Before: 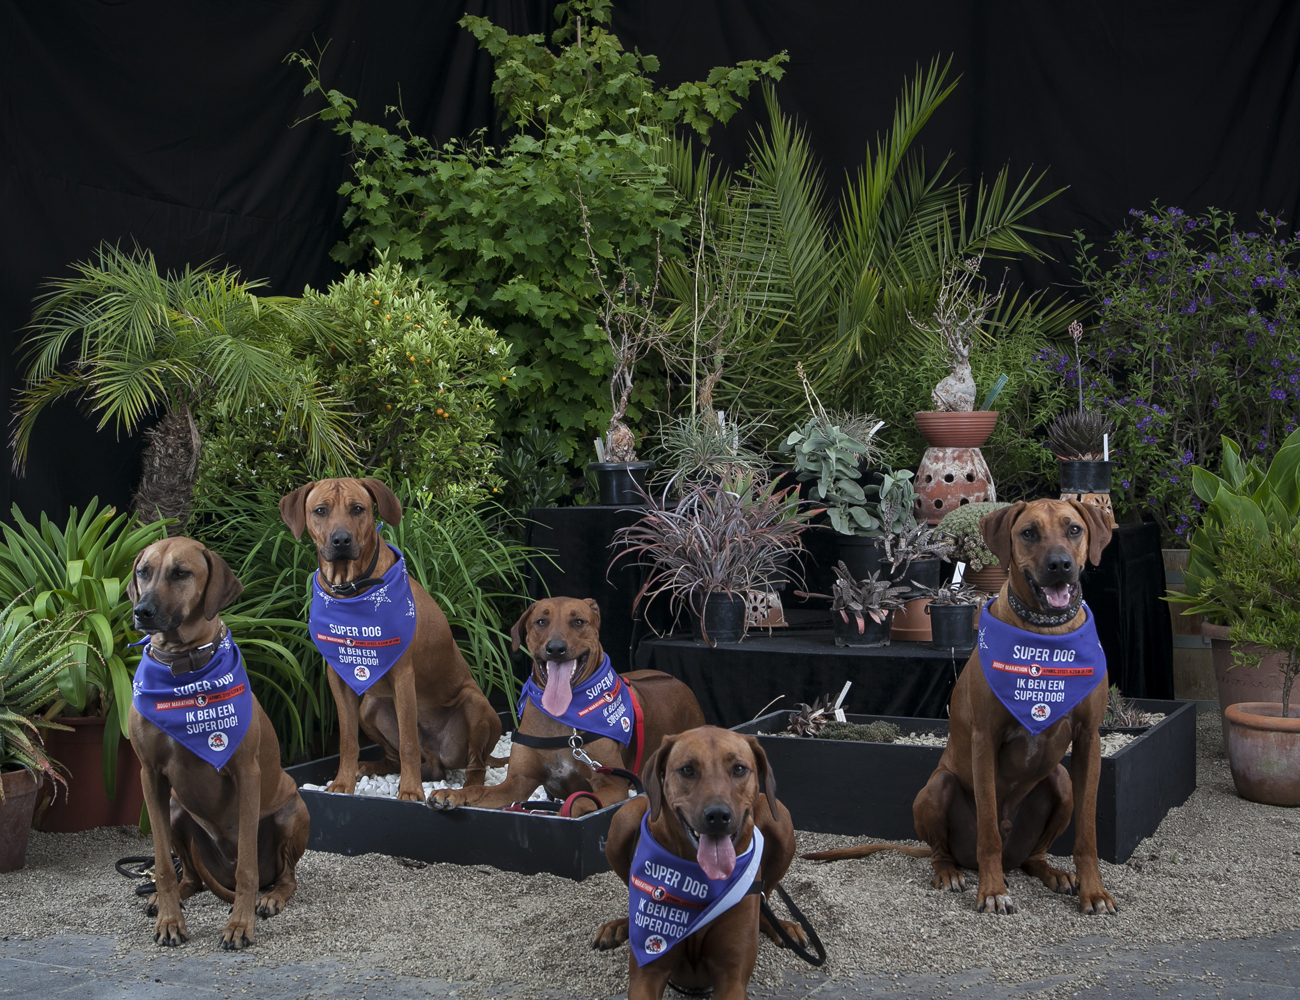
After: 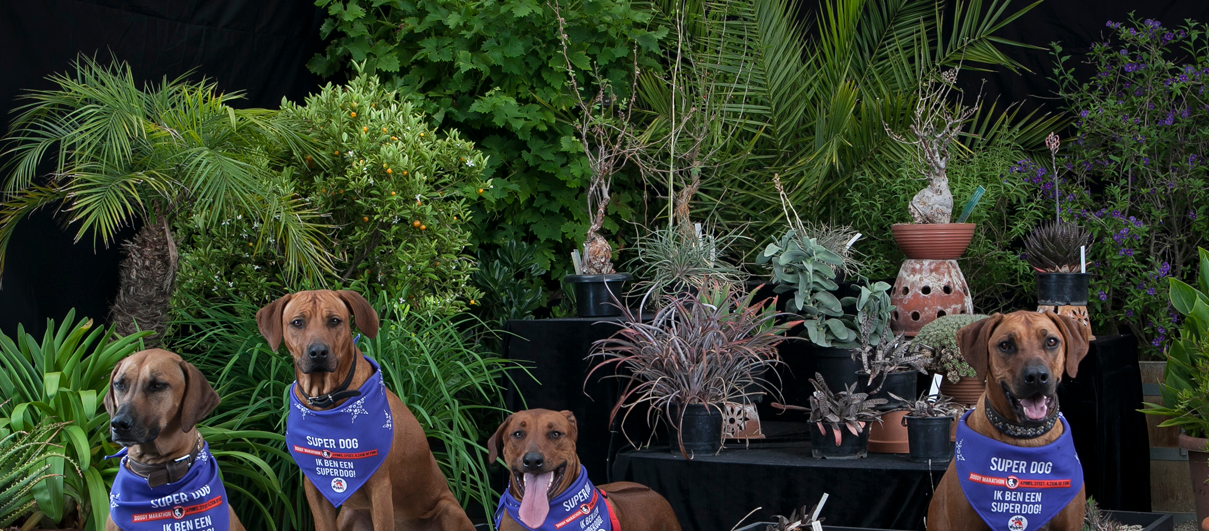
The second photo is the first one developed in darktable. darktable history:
crop: left 1.838%, top 18.894%, right 5.156%, bottom 27.986%
